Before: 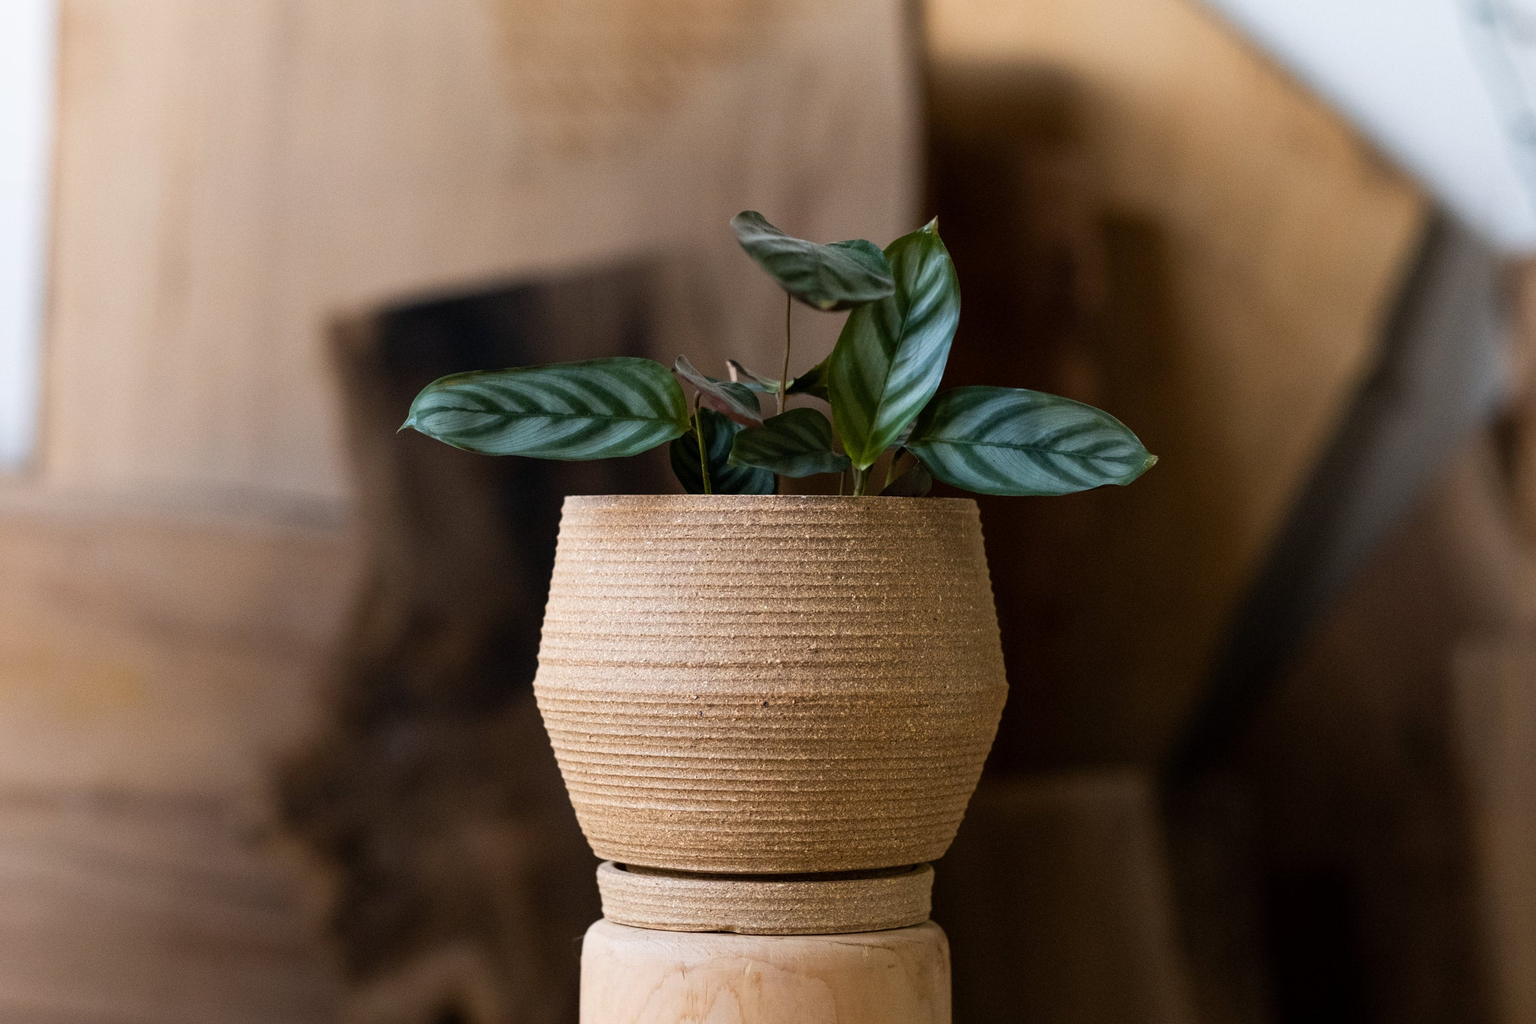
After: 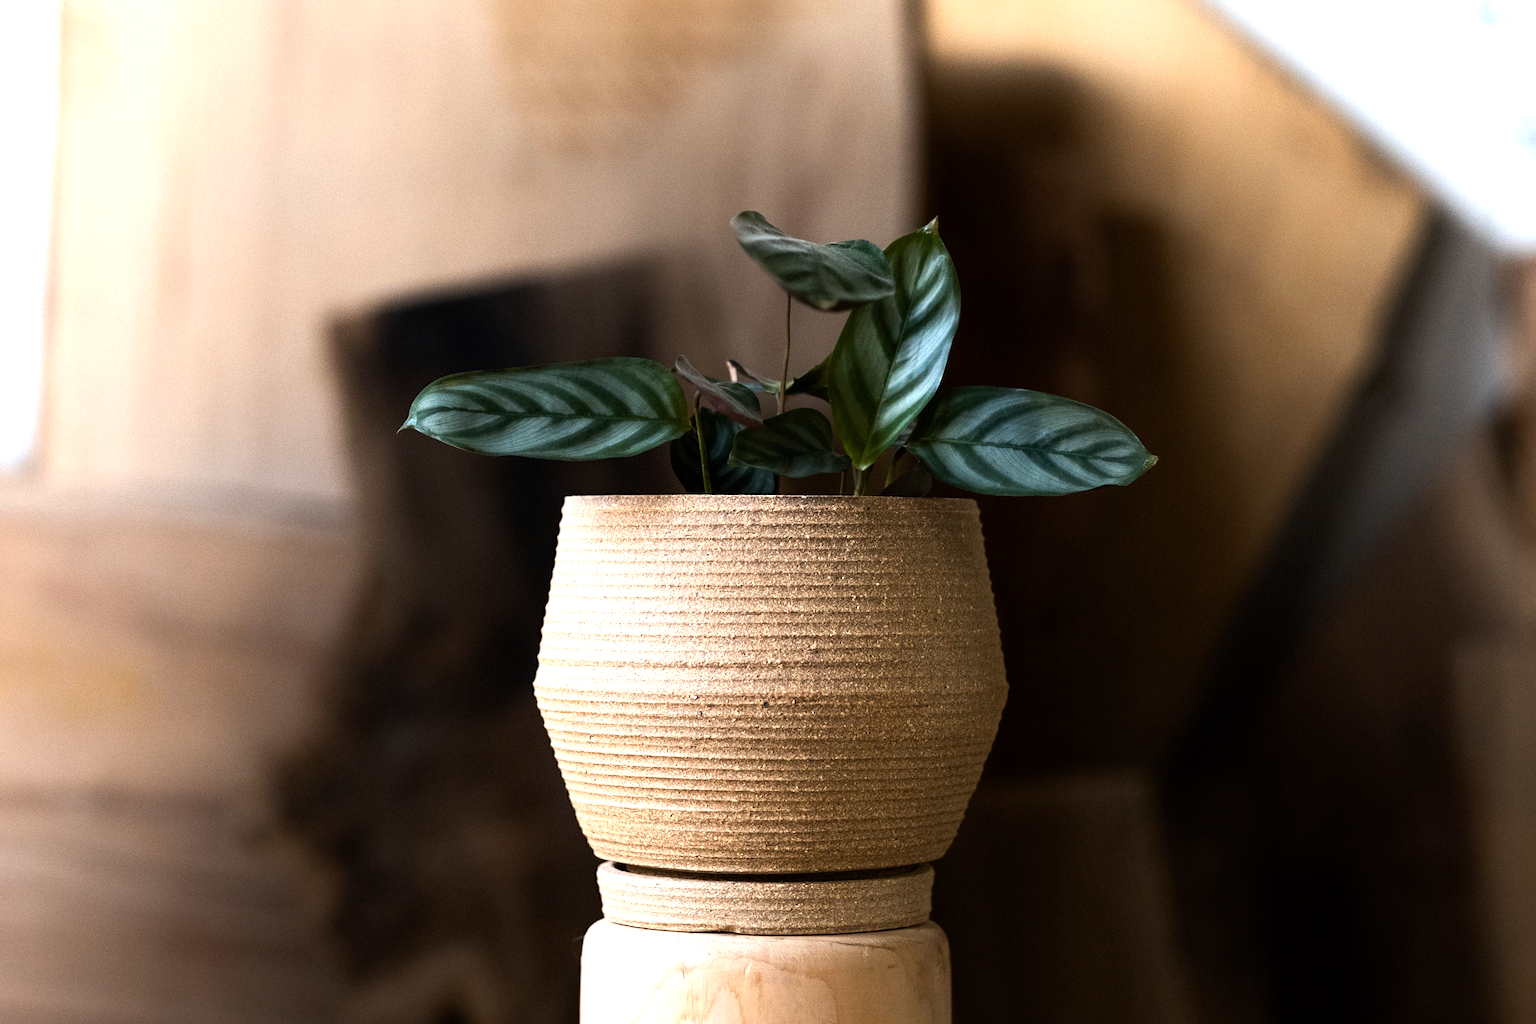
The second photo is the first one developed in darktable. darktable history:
color correction: highlights b* -0.03
tone equalizer: -8 EV -1.11 EV, -7 EV -0.981 EV, -6 EV -0.843 EV, -5 EV -0.6 EV, -3 EV 0.55 EV, -2 EV 0.879 EV, -1 EV 1.01 EV, +0 EV 1.07 EV, edges refinement/feathering 500, mask exposure compensation -1.57 EV, preserve details guided filter
